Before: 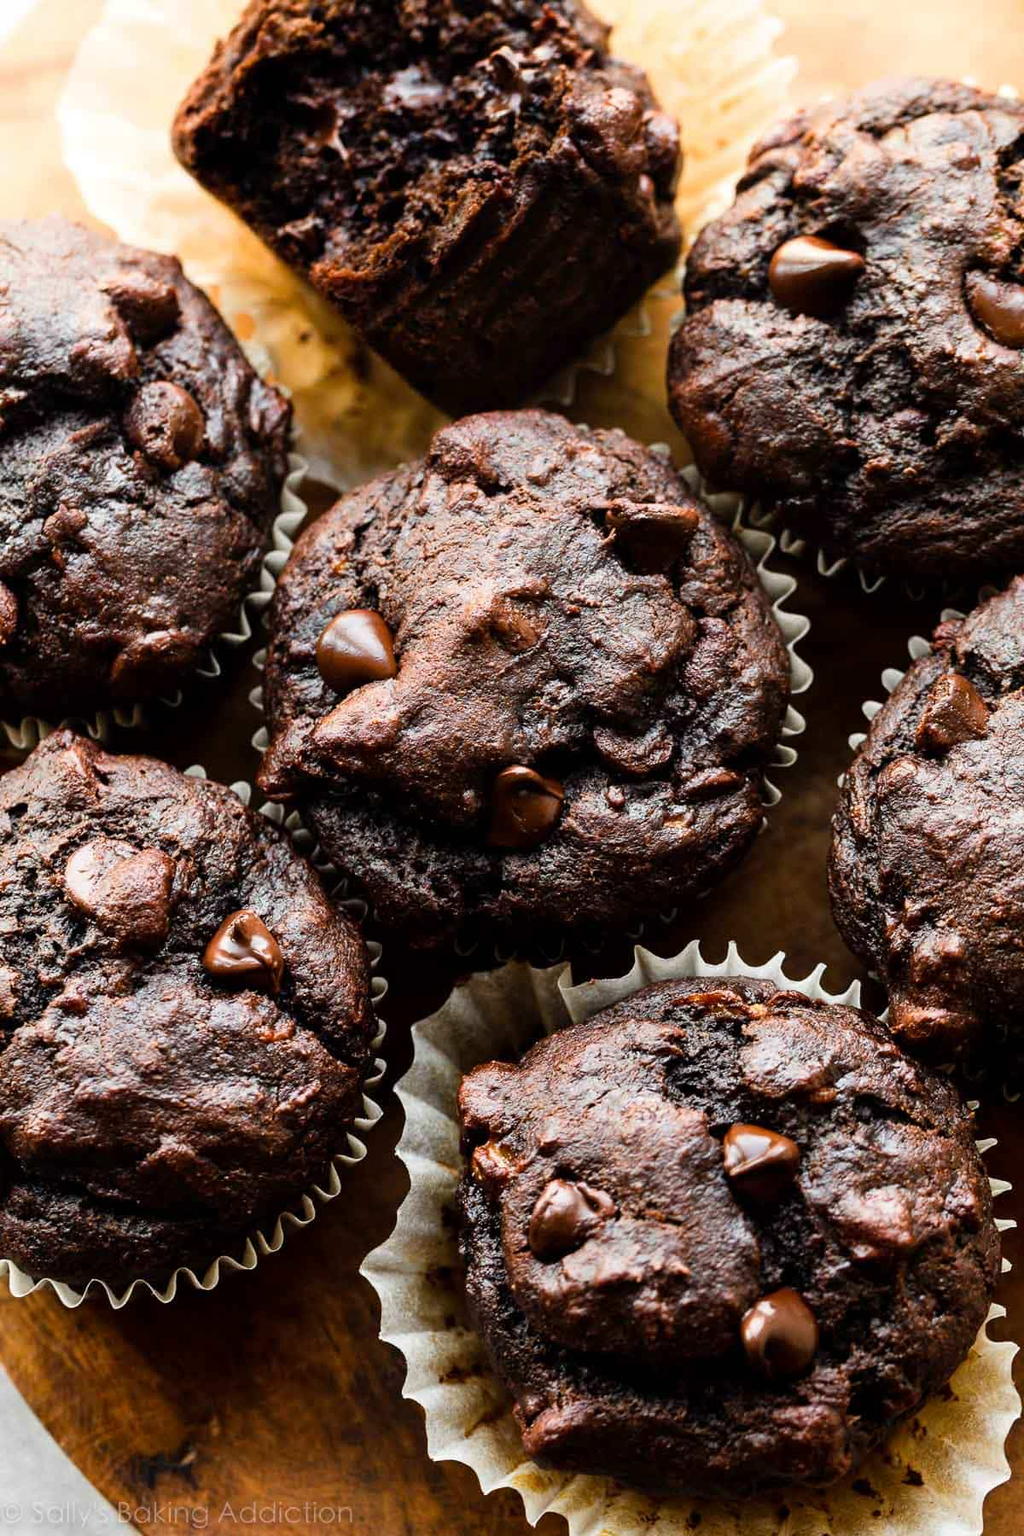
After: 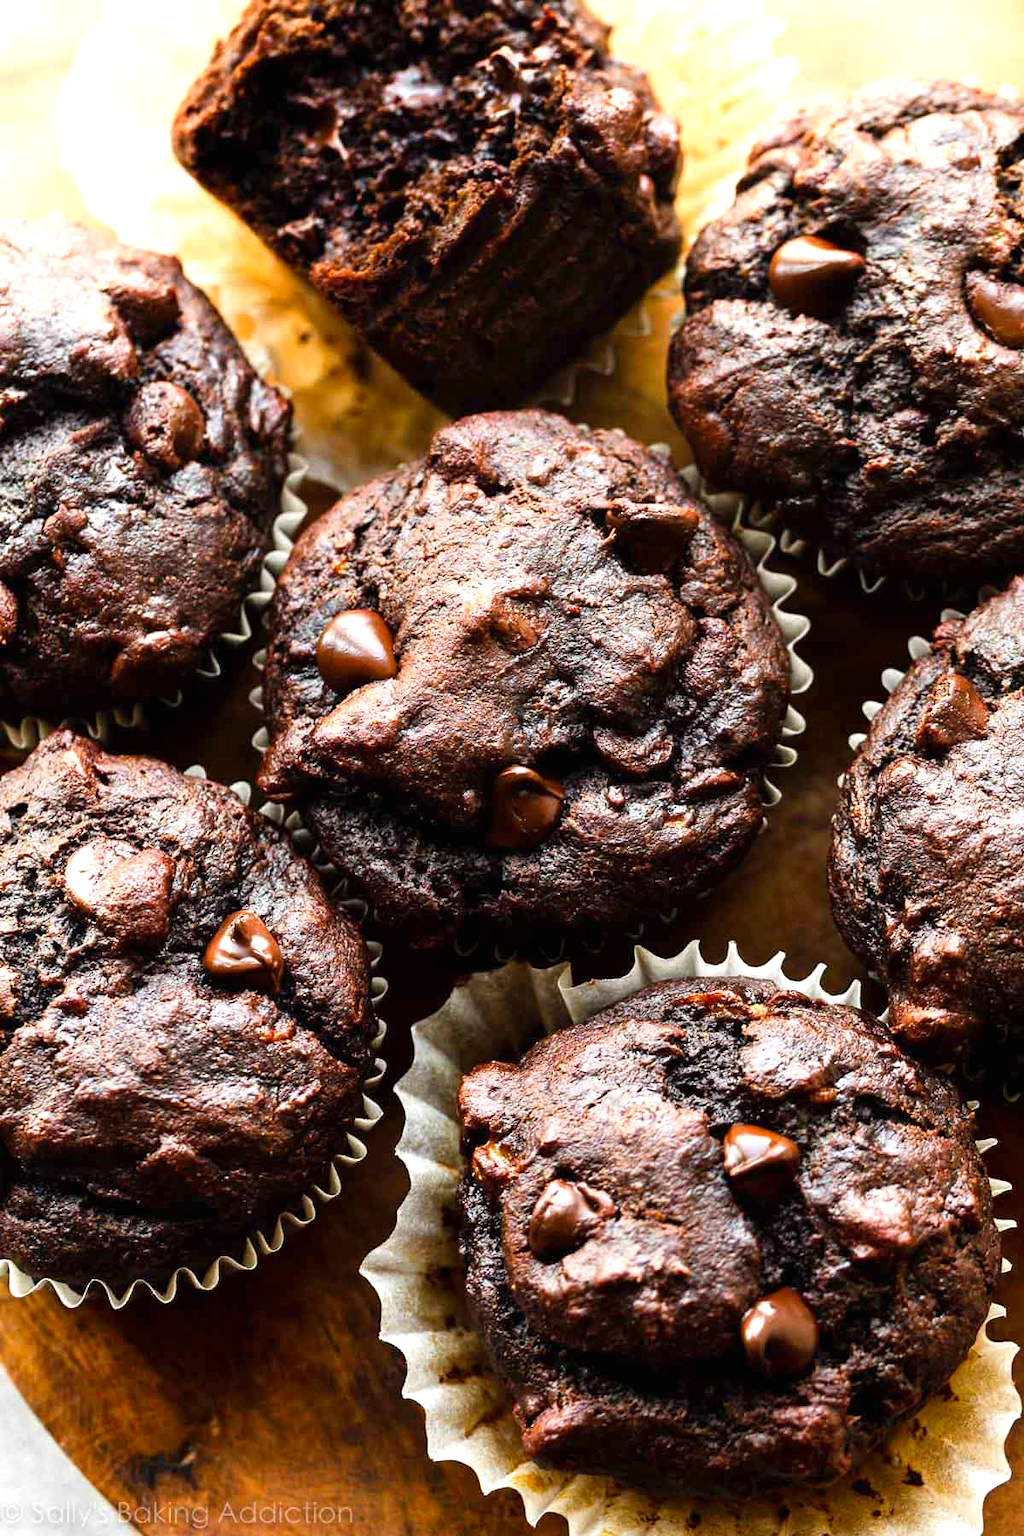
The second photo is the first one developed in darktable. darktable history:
exposure: black level correction 0, exposure 0.499 EV, compensate highlight preservation false
contrast brightness saturation: saturation 0.126
